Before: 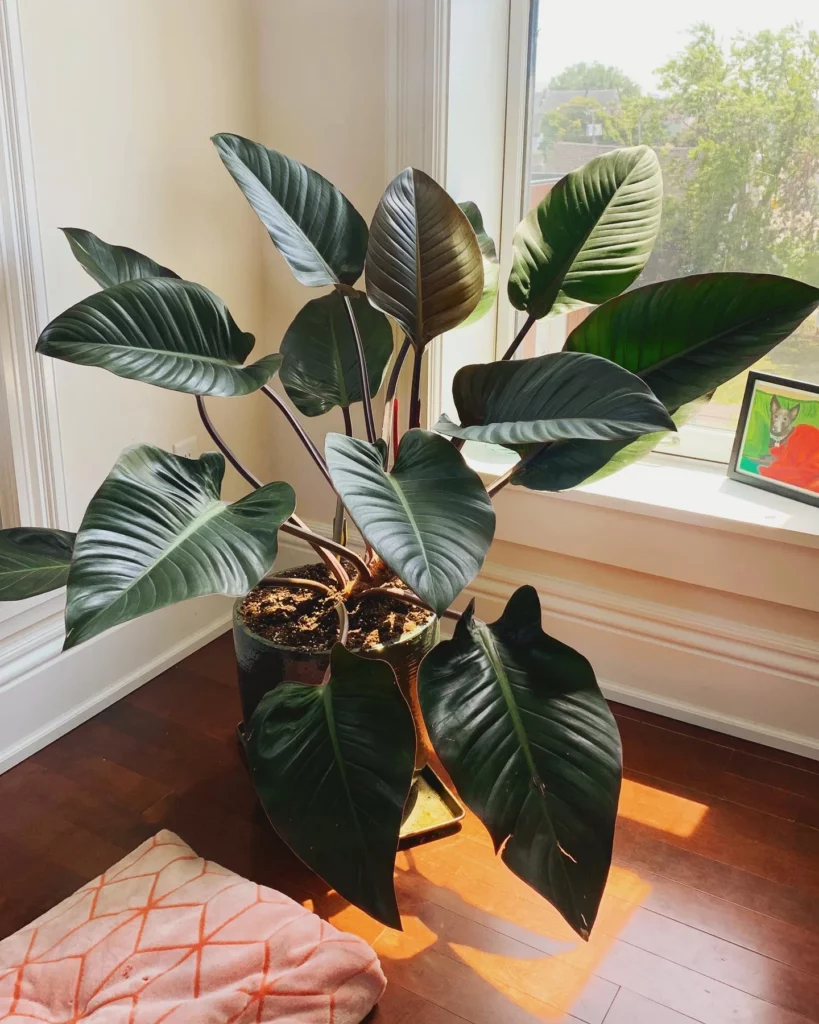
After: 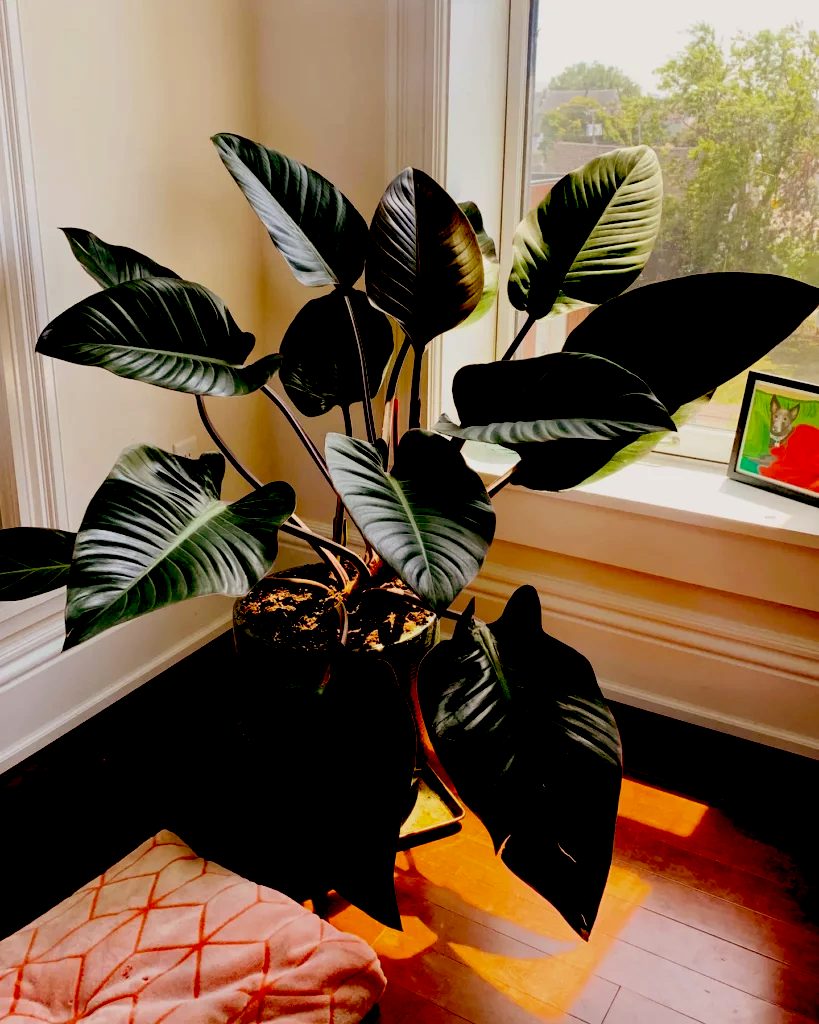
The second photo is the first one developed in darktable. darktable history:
rgb levels: mode RGB, independent channels, levels [[0, 0.5, 1], [0, 0.521, 1], [0, 0.536, 1]]
exposure: black level correction 0.1, exposure -0.092 EV, compensate highlight preservation false
